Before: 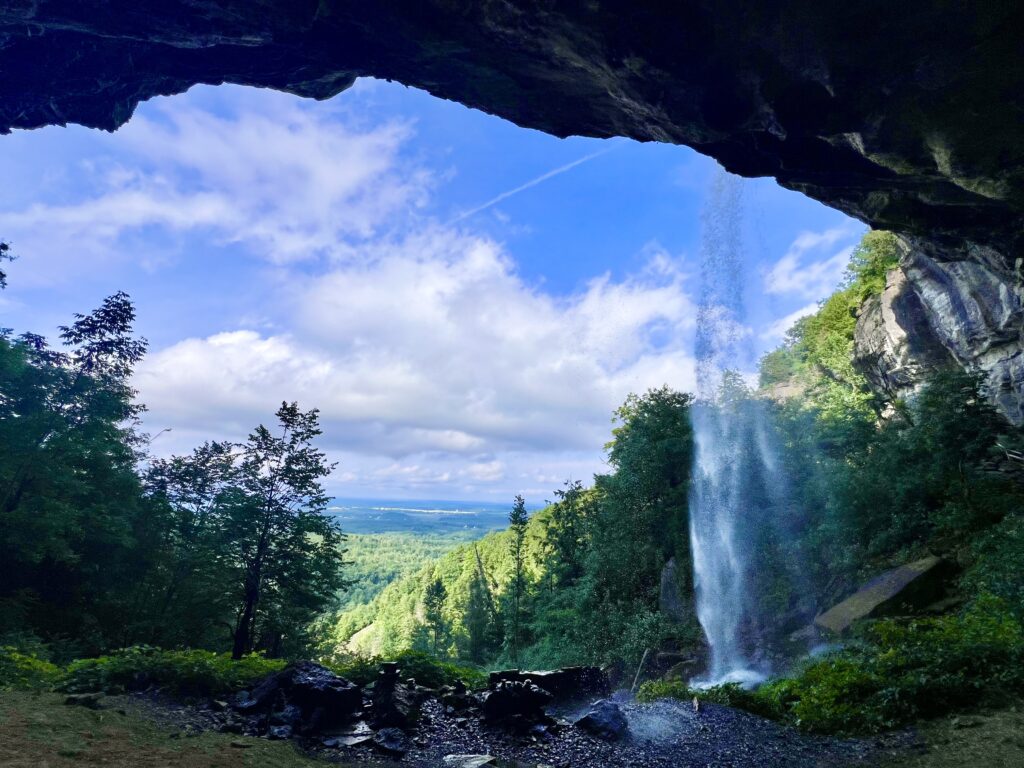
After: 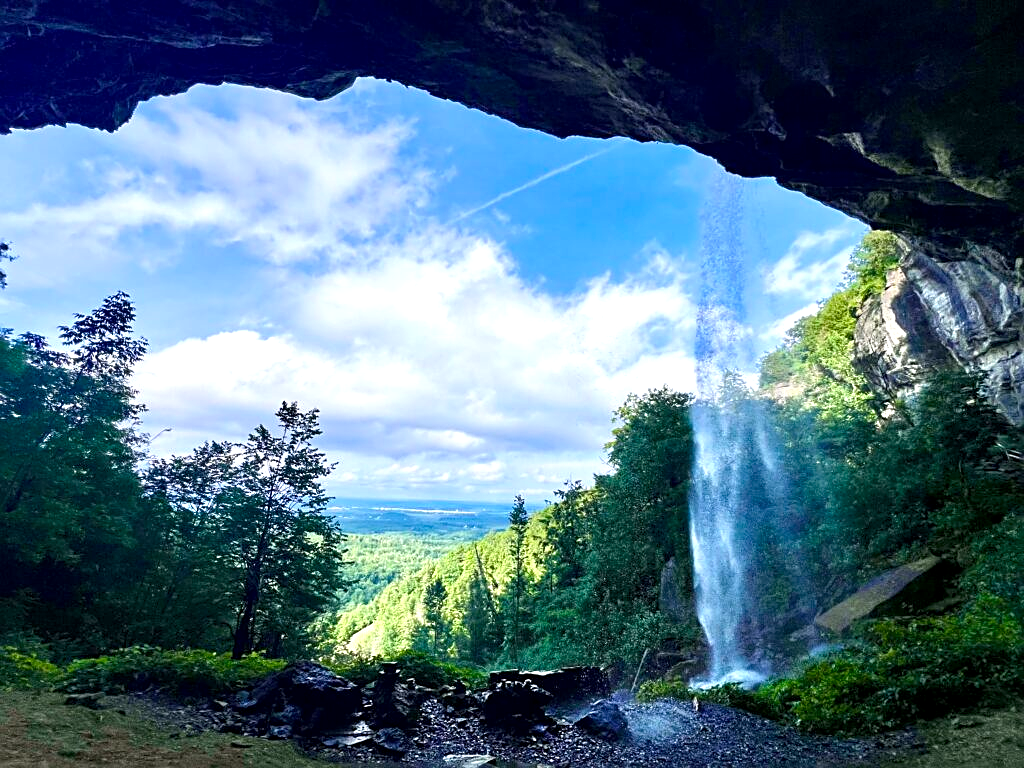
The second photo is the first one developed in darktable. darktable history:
tone equalizer: on, module defaults
local contrast: highlights 101%, shadows 101%, detail 120%, midtone range 0.2
sharpen: on, module defaults
exposure: black level correction 0.001, exposure 0.499 EV, compensate highlight preservation false
